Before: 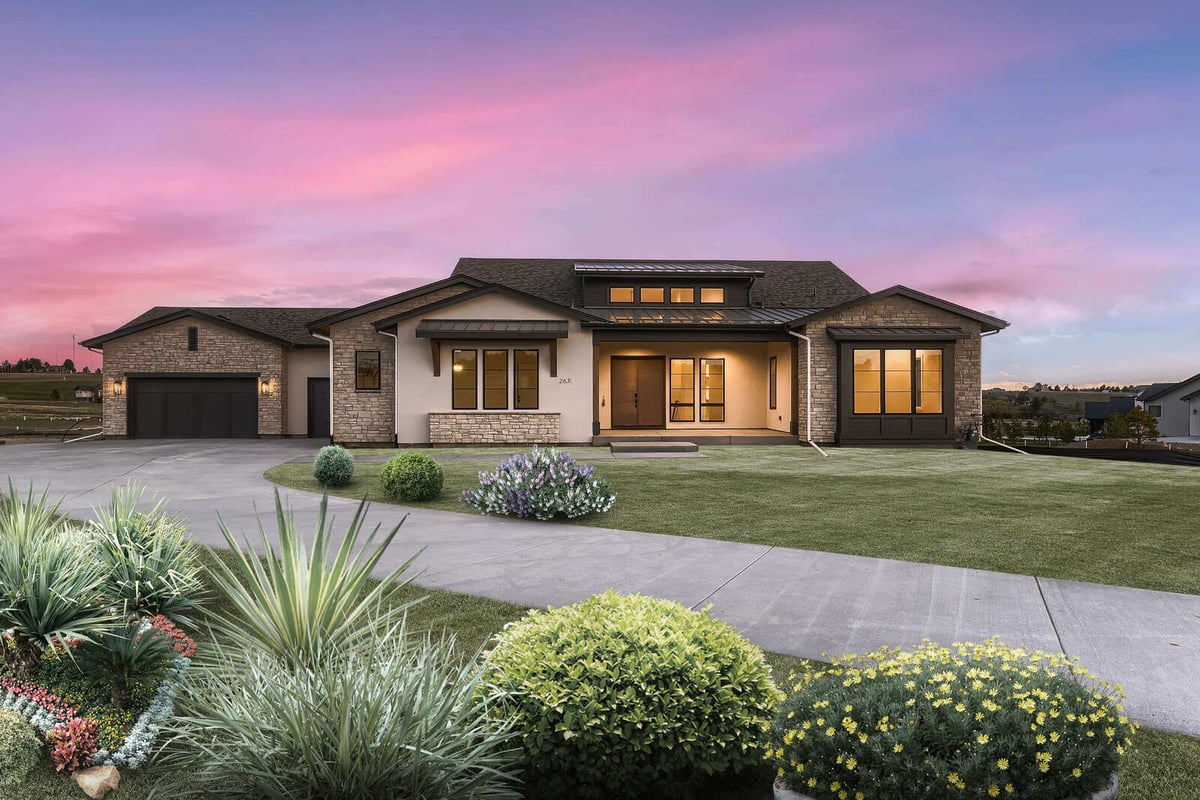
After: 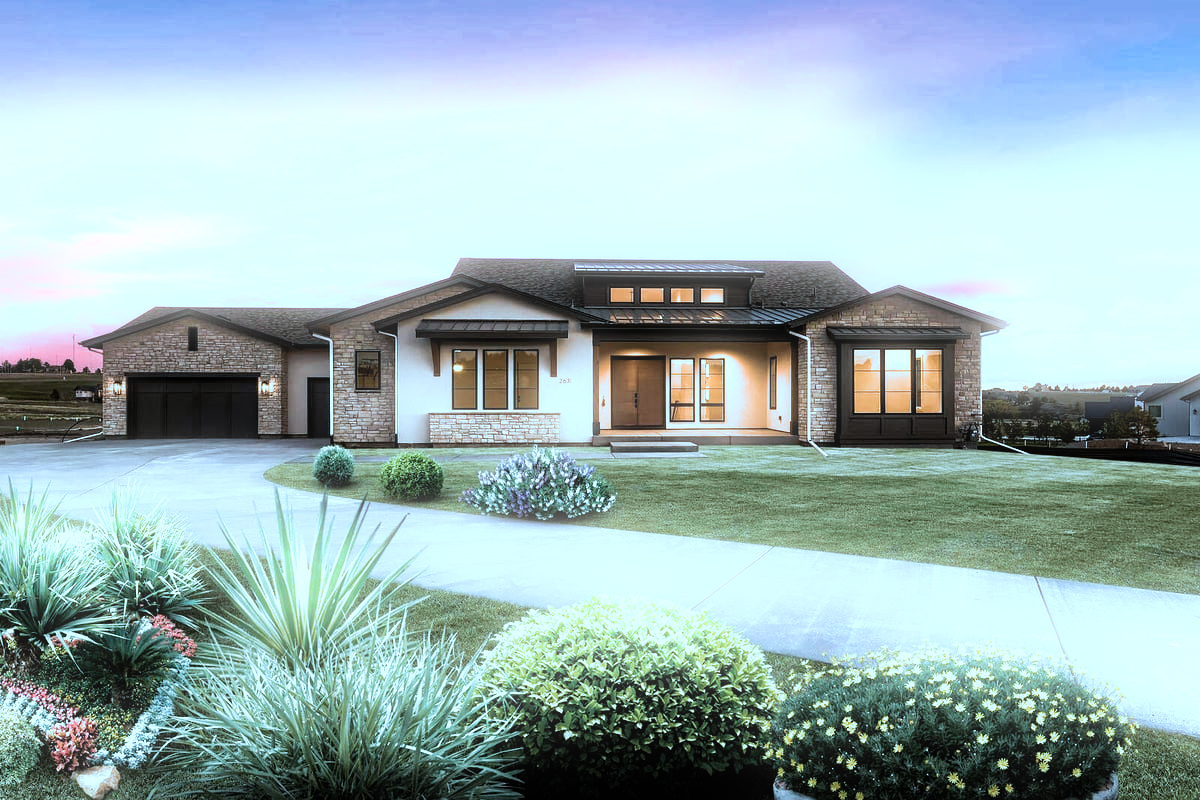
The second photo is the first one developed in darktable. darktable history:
color correction: highlights a* -10.69, highlights b* -19.19
velvia: on, module defaults
filmic rgb: black relative exposure -8.2 EV, white relative exposure 2.2 EV, threshold 3 EV, hardness 7.11, latitude 75%, contrast 1.325, highlights saturation mix -2%, shadows ↔ highlights balance 30%, preserve chrominance RGB euclidean norm, color science v5 (2021), contrast in shadows safe, contrast in highlights safe, enable highlight reconstruction true
bloom: size 5%, threshold 95%, strength 15%
exposure: exposure 0.507 EV, compensate highlight preservation false
